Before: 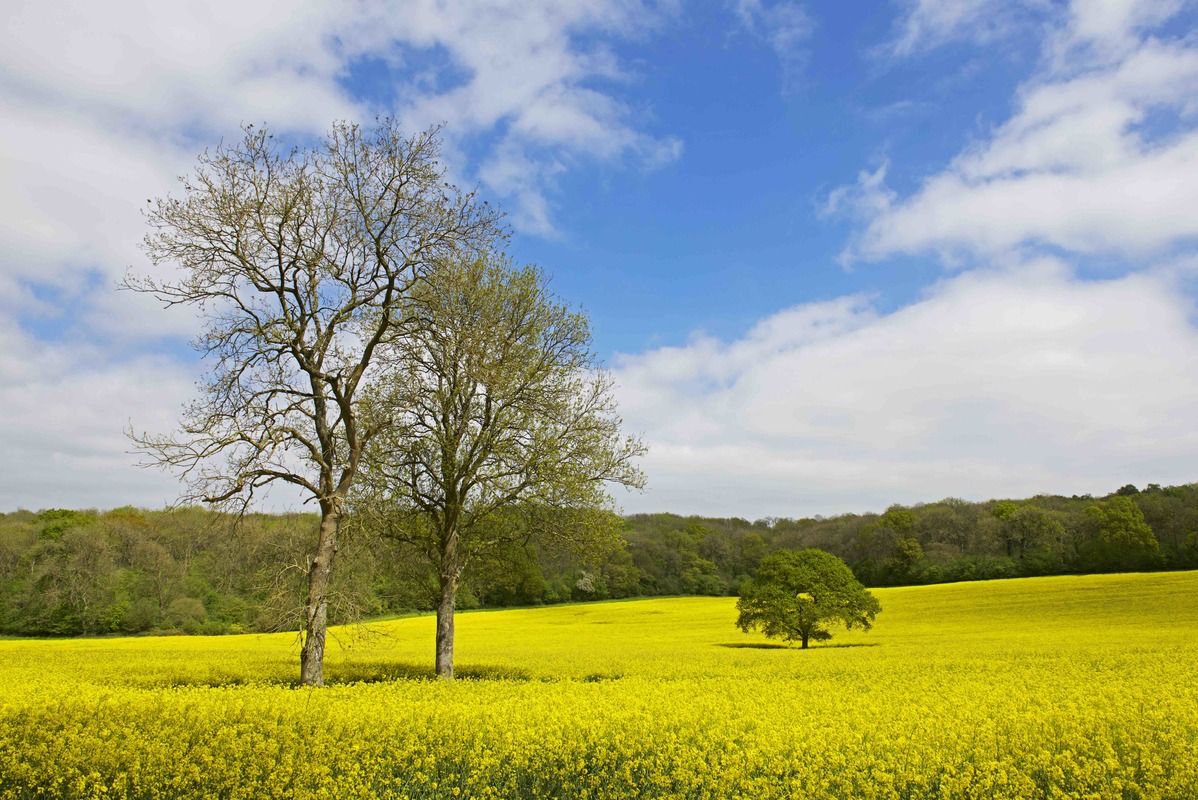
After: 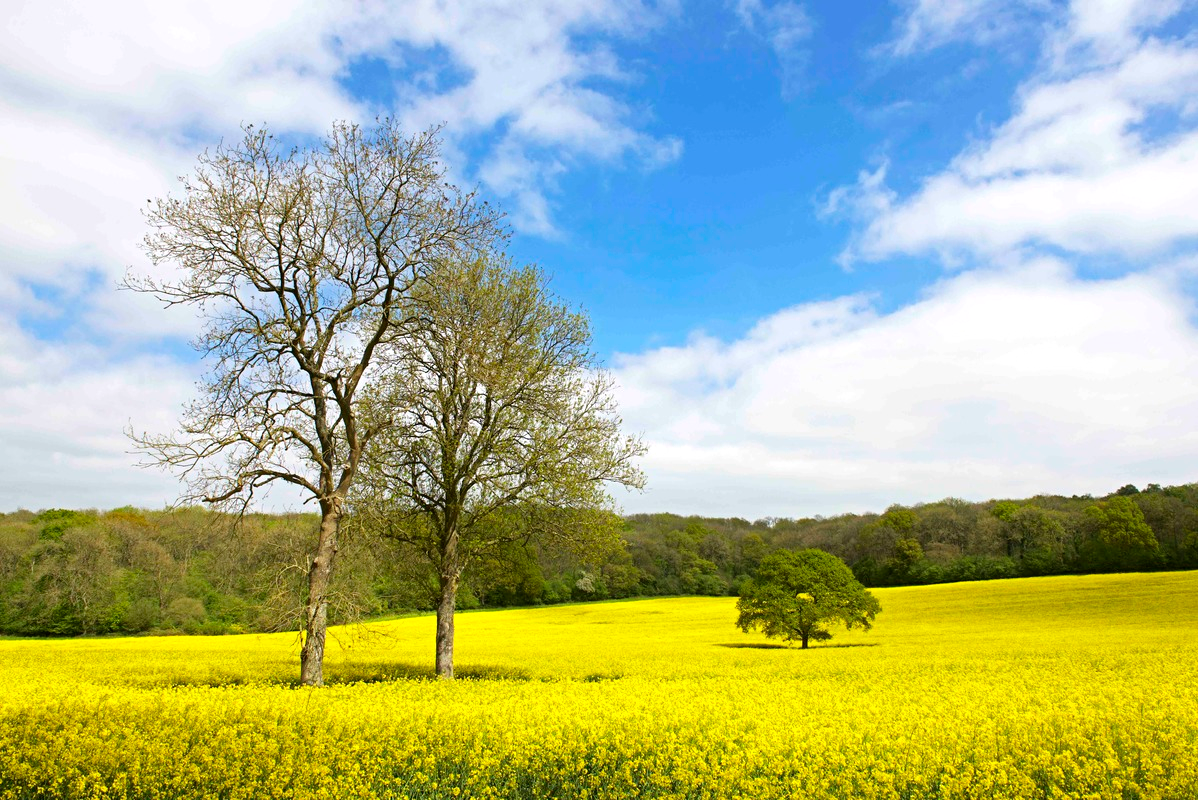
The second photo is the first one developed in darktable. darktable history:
tone equalizer: -8 EV -0.385 EV, -7 EV -0.392 EV, -6 EV -0.312 EV, -5 EV -0.19 EV, -3 EV 0.222 EV, -2 EV 0.337 EV, -1 EV 0.363 EV, +0 EV 0.44 EV
